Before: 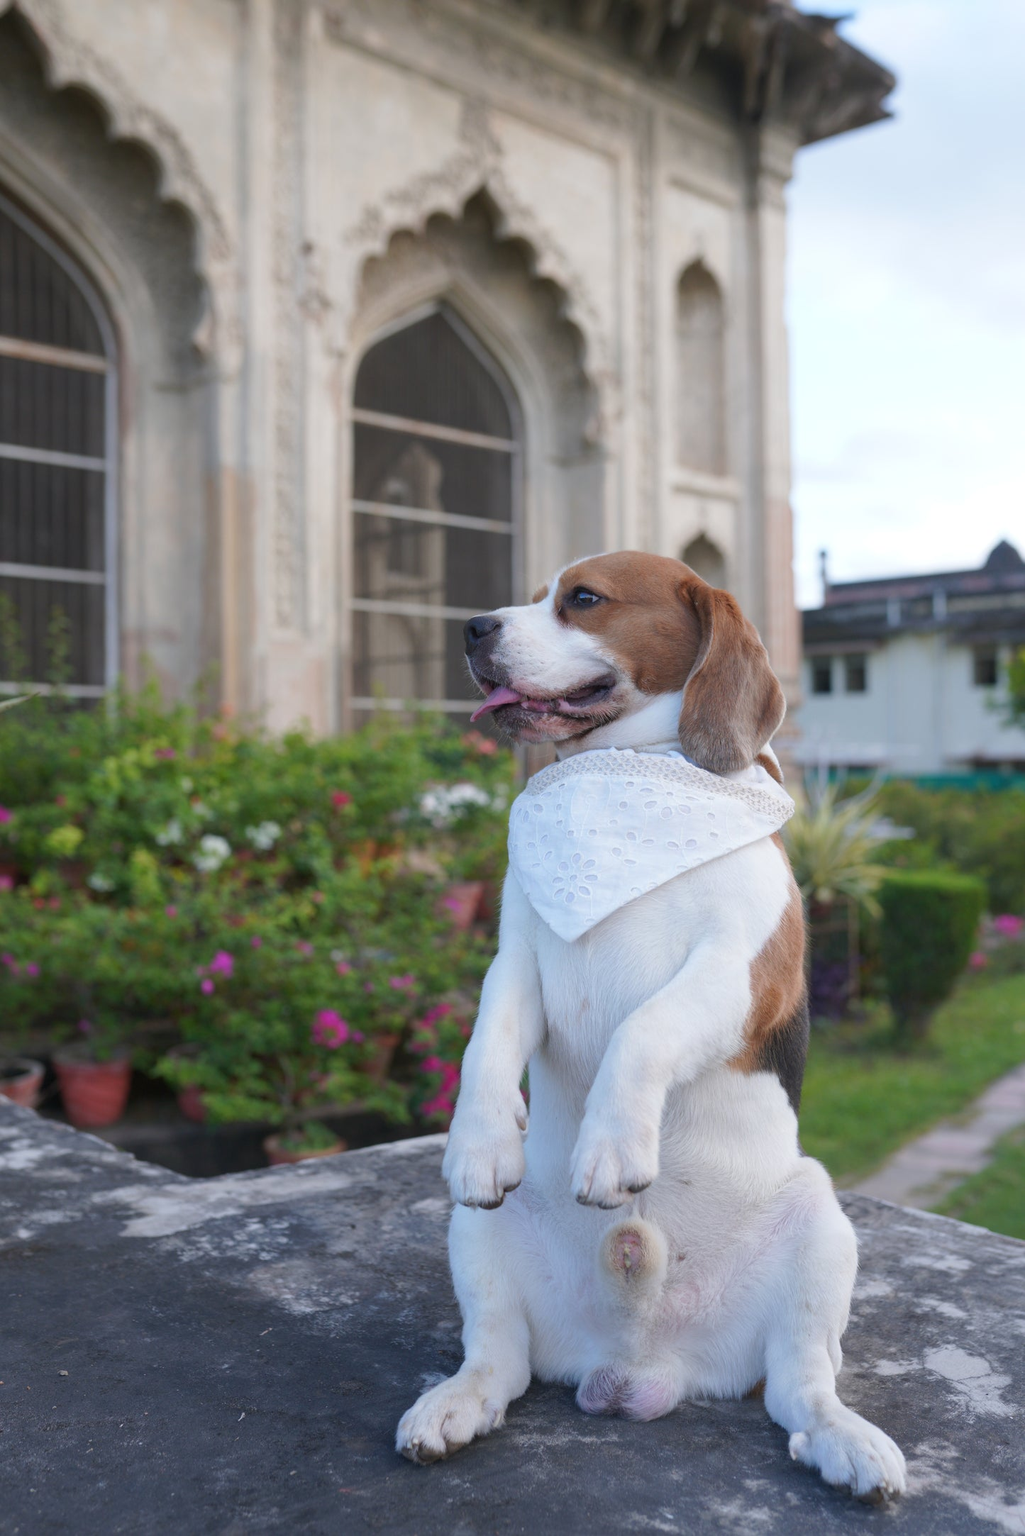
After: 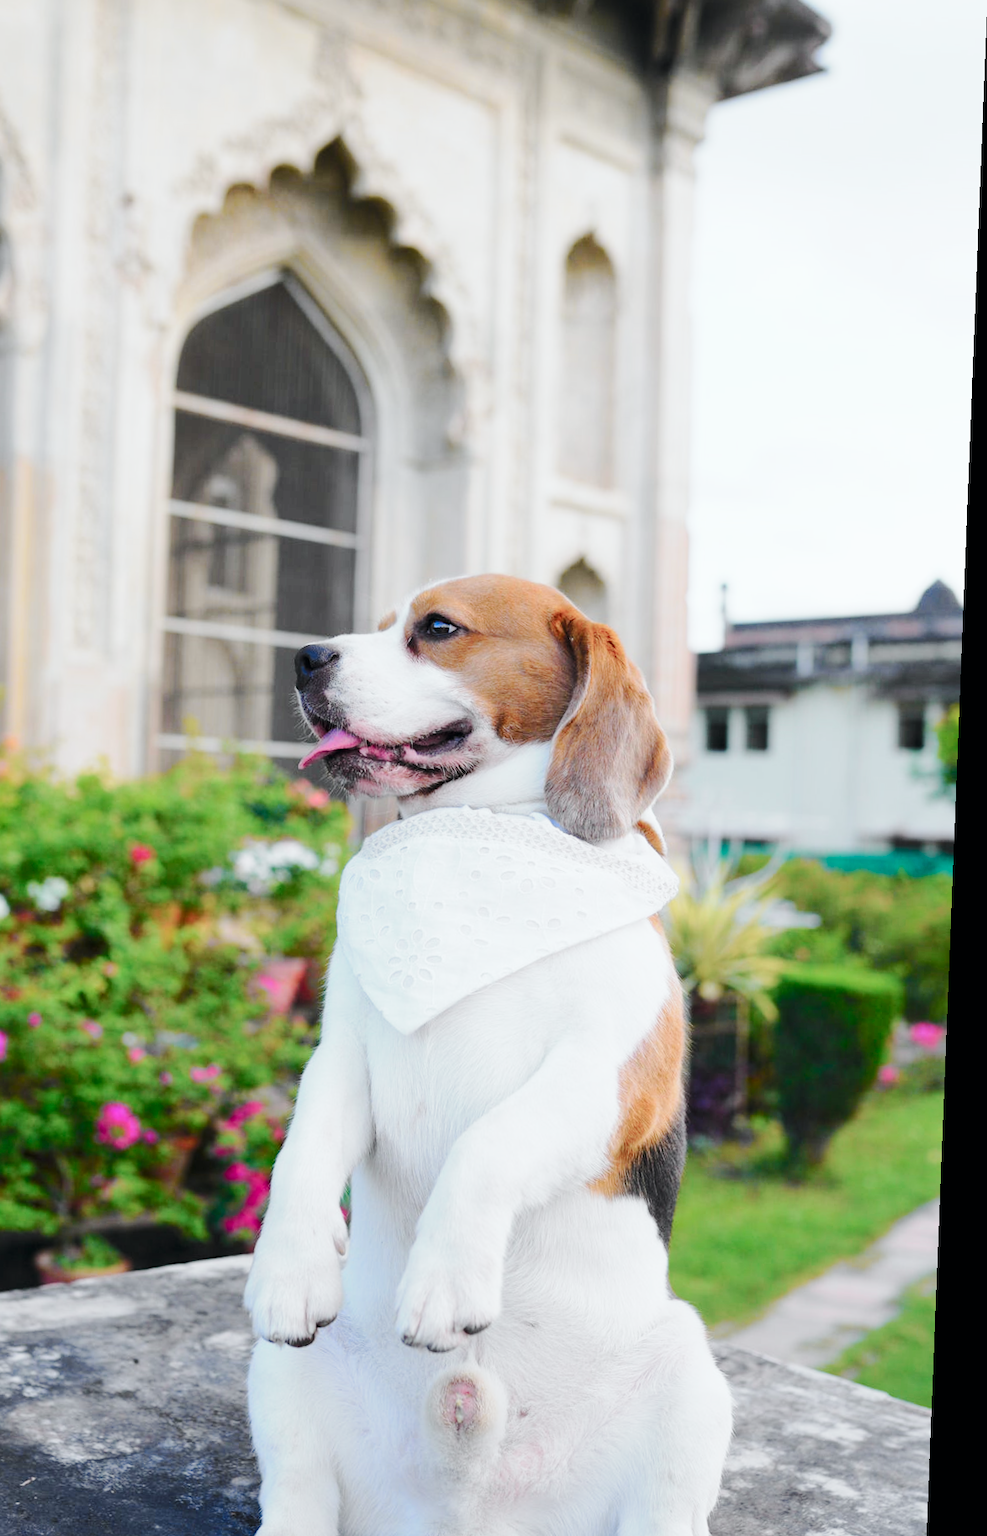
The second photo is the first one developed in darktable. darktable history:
tone curve: curves: ch0 [(0, 0) (0.037, 0.011) (0.131, 0.108) (0.279, 0.279) (0.476, 0.554) (0.617, 0.693) (0.704, 0.77) (0.813, 0.852) (0.916, 0.924) (1, 0.993)]; ch1 [(0, 0) (0.318, 0.278) (0.444, 0.427) (0.493, 0.492) (0.508, 0.502) (0.534, 0.529) (0.562, 0.563) (0.626, 0.662) (0.746, 0.764) (1, 1)]; ch2 [(0, 0) (0.316, 0.292) (0.381, 0.37) (0.423, 0.448) (0.476, 0.492) (0.502, 0.498) (0.522, 0.518) (0.533, 0.532) (0.586, 0.631) (0.634, 0.663) (0.7, 0.7) (0.861, 0.808) (1, 0.951)], color space Lab, independent channels, preserve colors none
base curve: curves: ch0 [(0, 0) (0.028, 0.03) (0.121, 0.232) (0.46, 0.748) (0.859, 0.968) (1, 1)], preserve colors none
rotate and perspective: rotation 2.27°, automatic cropping off
crop: left 23.095%, top 5.827%, bottom 11.854%
exposure: exposure -0.151 EV, compensate highlight preservation false
